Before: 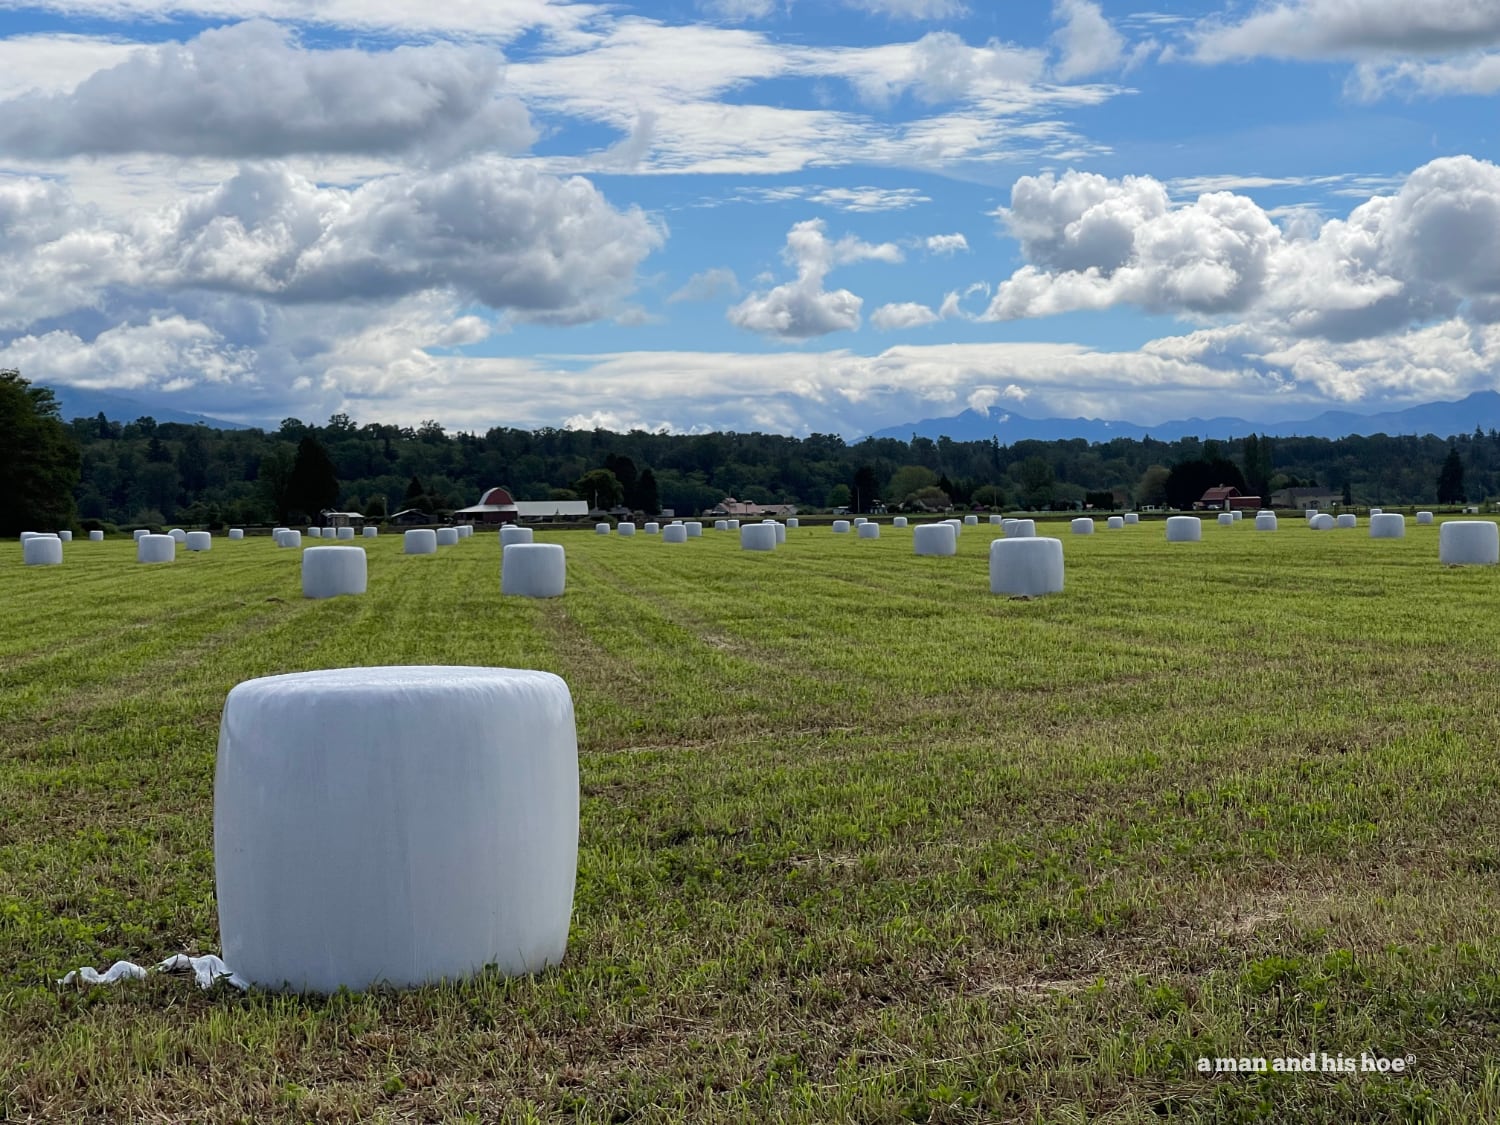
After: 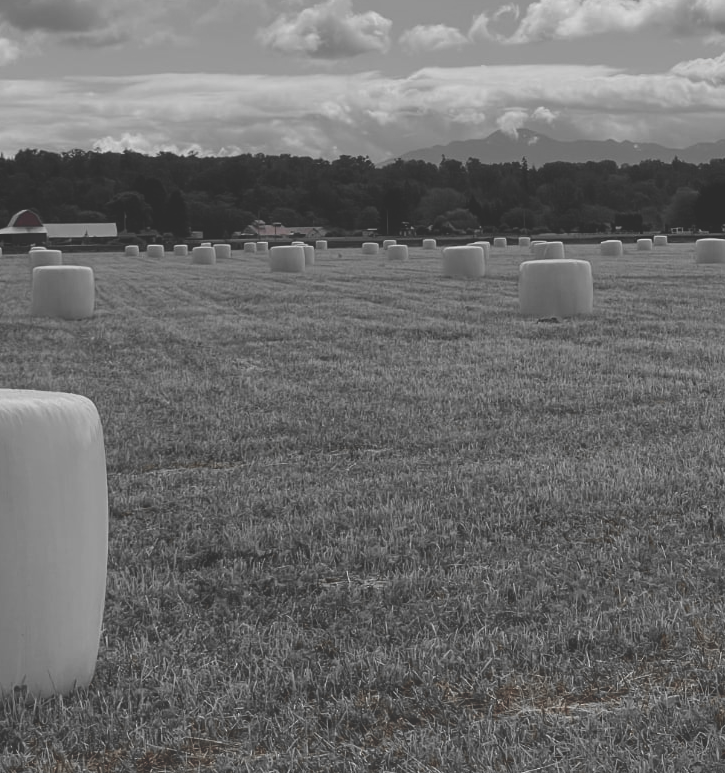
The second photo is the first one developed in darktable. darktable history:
exposure: black level correction -0.035, exposure -0.498 EV, compensate highlight preservation false
crop: left 31.401%, top 24.743%, right 20.25%, bottom 6.514%
haze removal: strength -0.059, compatibility mode true, adaptive false
color zones: curves: ch0 [(0, 0.497) (0.096, 0.361) (0.221, 0.538) (0.429, 0.5) (0.571, 0.5) (0.714, 0.5) (0.857, 0.5) (1, 0.497)]; ch1 [(0, 0.5) (0.143, 0.5) (0.257, -0.002) (0.429, 0.04) (0.571, -0.001) (0.714, -0.015) (0.857, 0.024) (1, 0.5)]
